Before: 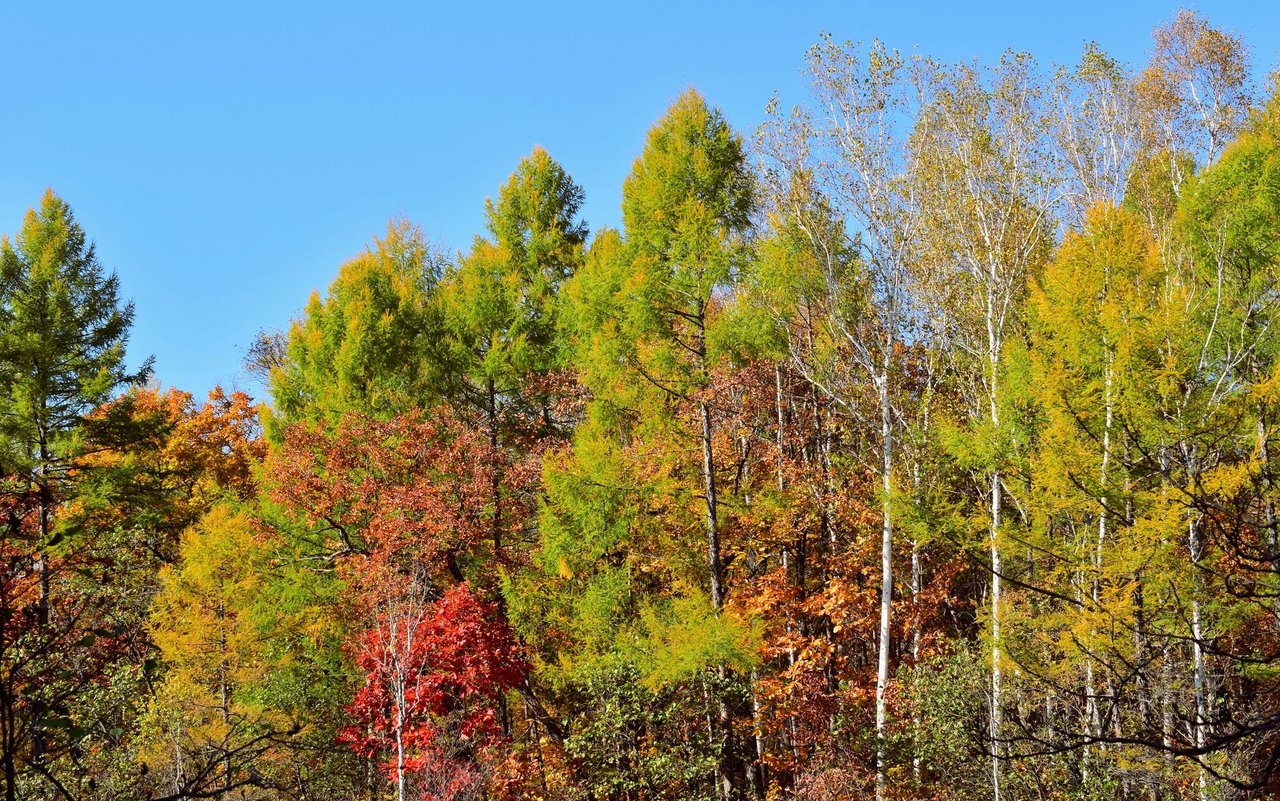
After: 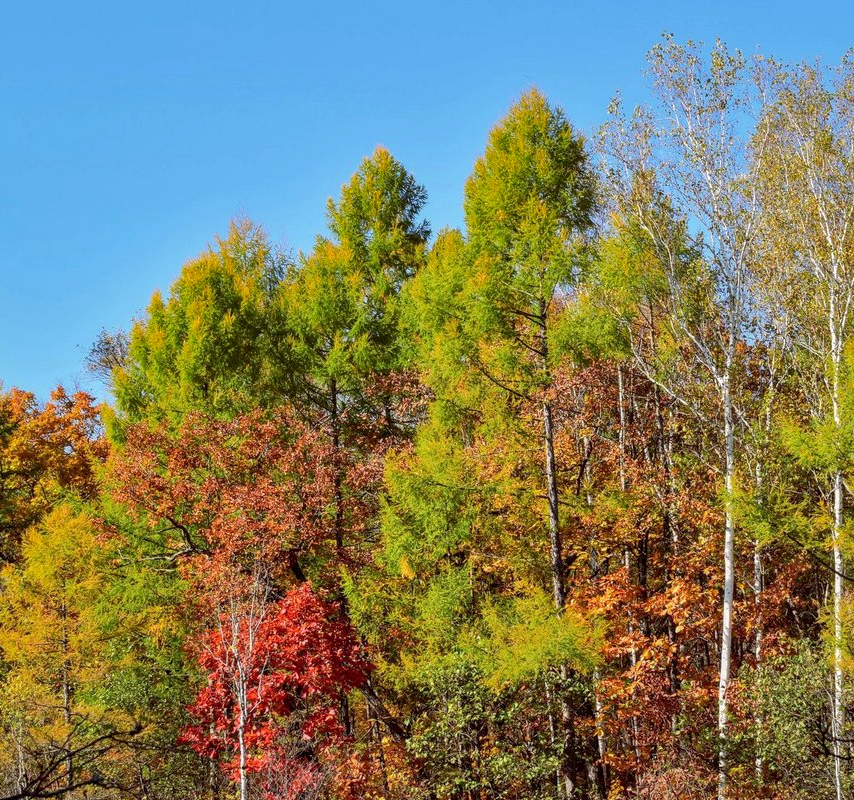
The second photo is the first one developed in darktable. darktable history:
shadows and highlights: on, module defaults
crop and rotate: left 12.371%, right 20.902%
local contrast: on, module defaults
